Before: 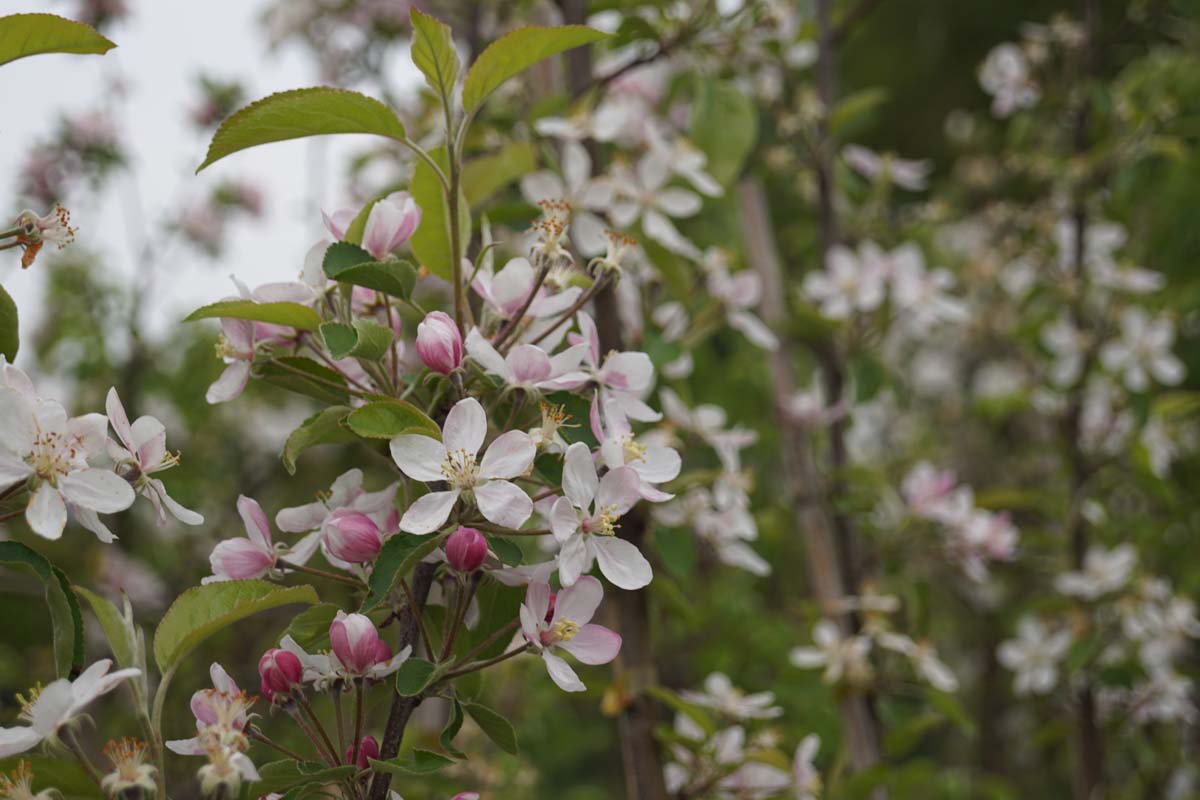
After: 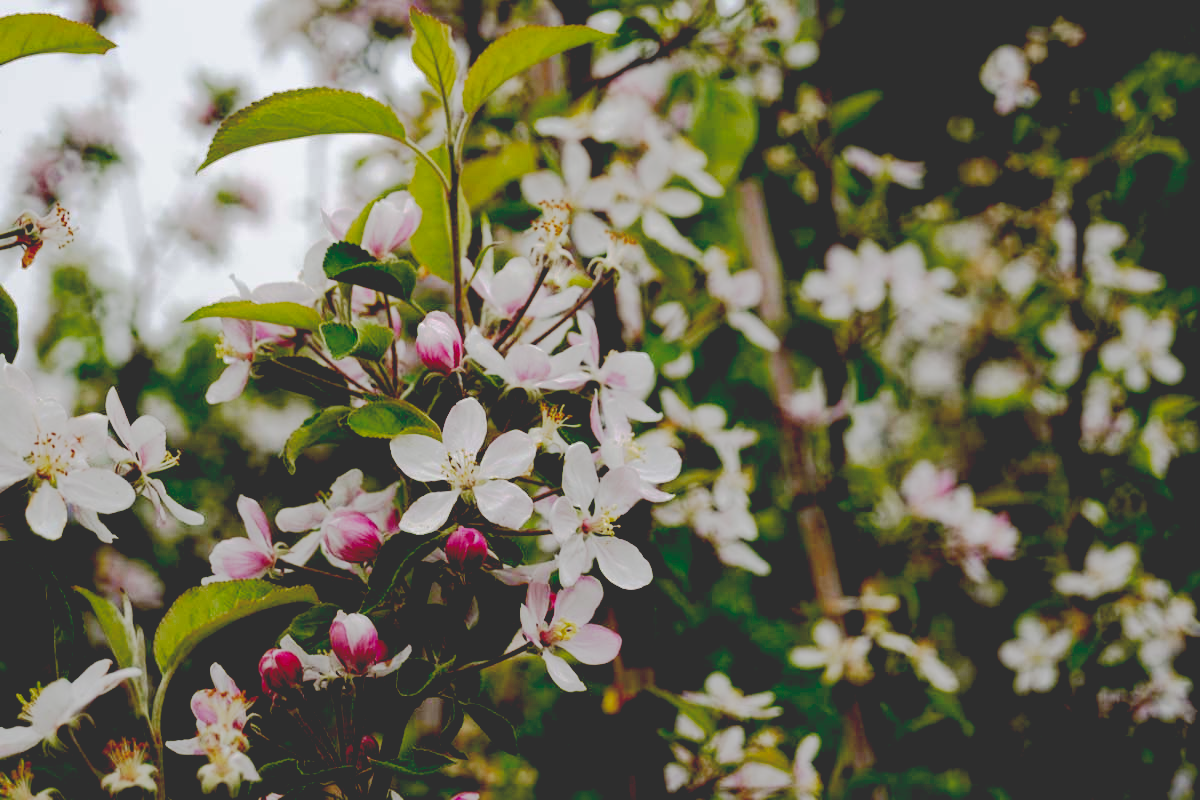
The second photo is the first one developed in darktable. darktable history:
tone equalizer: edges refinement/feathering 500, mask exposure compensation -1.26 EV, preserve details no
base curve: curves: ch0 [(0.065, 0.026) (0.236, 0.358) (0.53, 0.546) (0.777, 0.841) (0.924, 0.992)], preserve colors none
